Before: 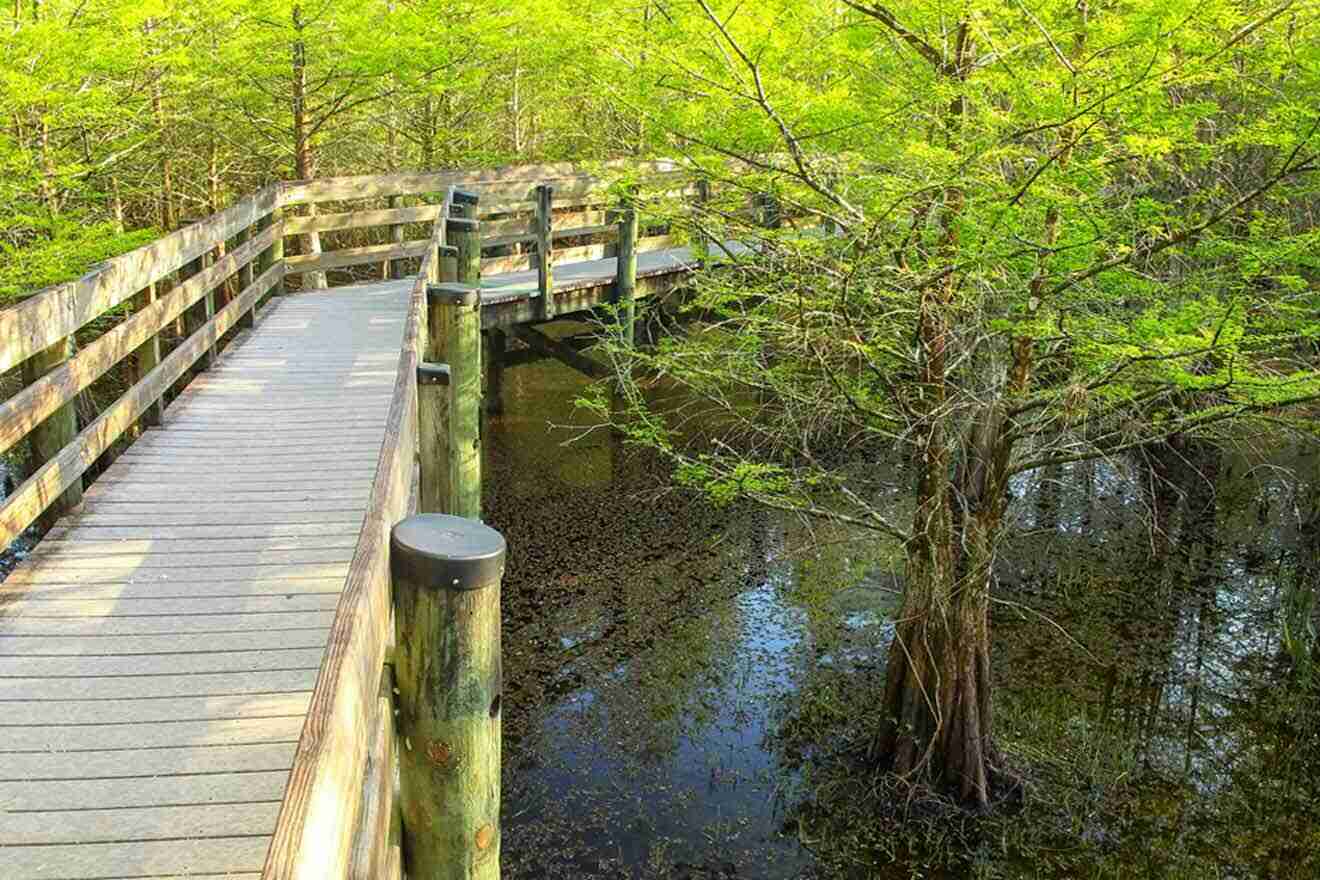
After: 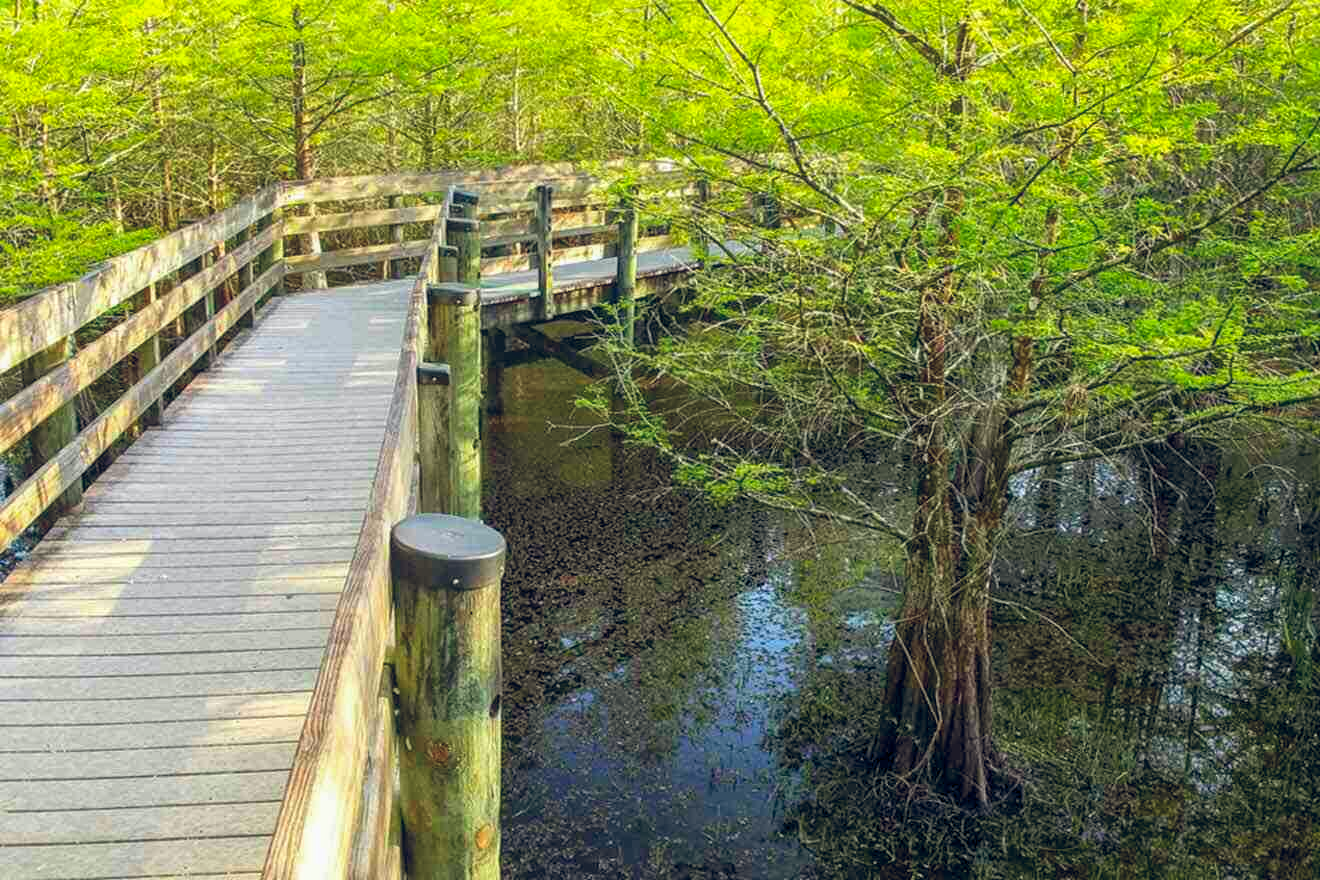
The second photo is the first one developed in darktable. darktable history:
local contrast: detail 110%
color balance rgb: power › hue 209.32°, global offset › chroma 0.152%, global offset › hue 253.29°, perceptual saturation grading › global saturation 10.591%
